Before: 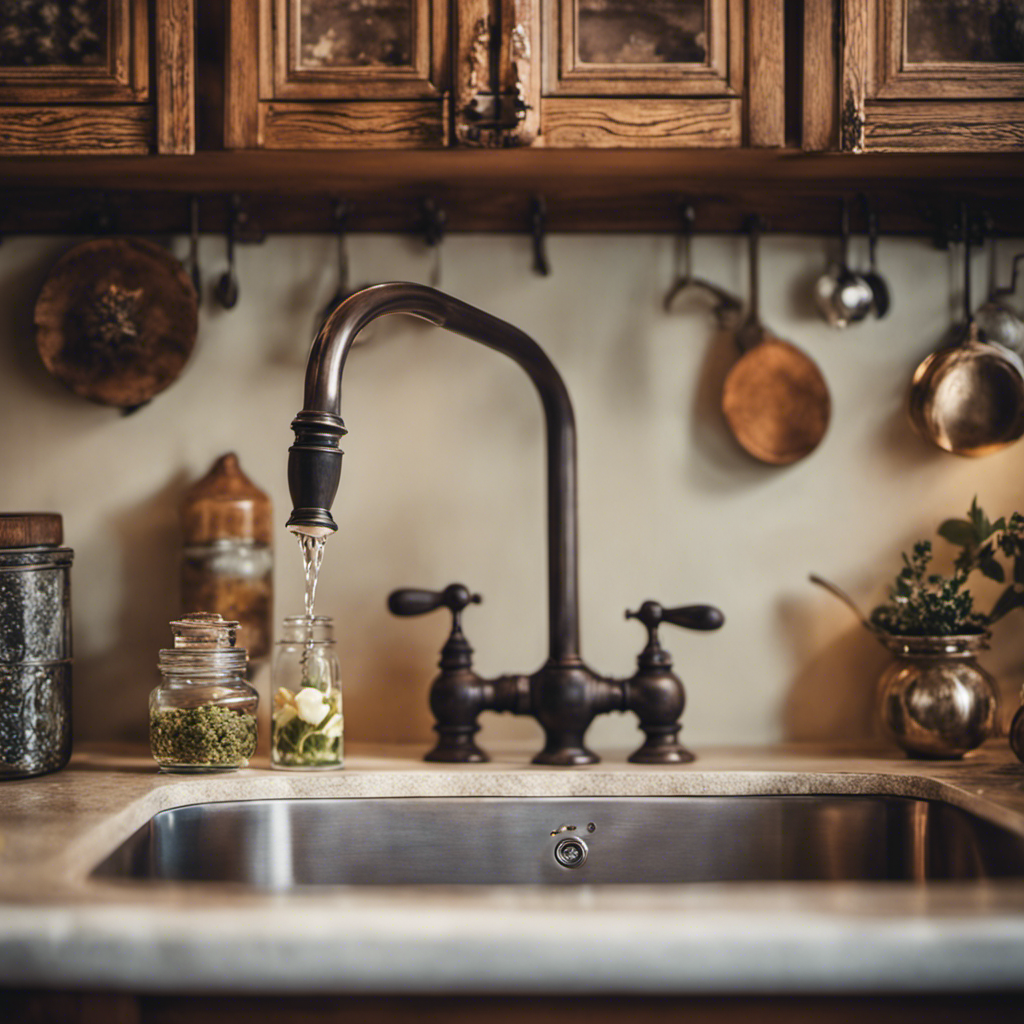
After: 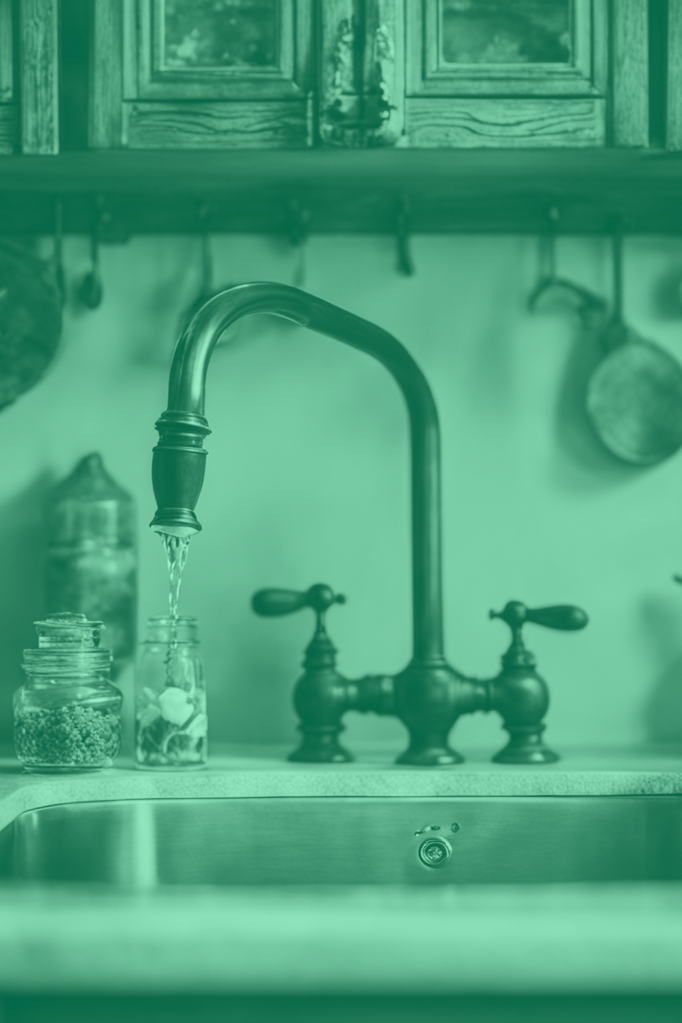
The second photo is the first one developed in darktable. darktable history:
white balance: red 0.986, blue 1.01
crop and rotate: left 13.342%, right 19.991%
contrast brightness saturation: contrast -0.05, saturation -0.41
colorize: hue 147.6°, saturation 65%, lightness 21.64%
tone equalizer: -8 EV -0.417 EV, -7 EV -0.389 EV, -6 EV -0.333 EV, -5 EV -0.222 EV, -3 EV 0.222 EV, -2 EV 0.333 EV, -1 EV 0.389 EV, +0 EV 0.417 EV, edges refinement/feathering 500, mask exposure compensation -1.57 EV, preserve details no
